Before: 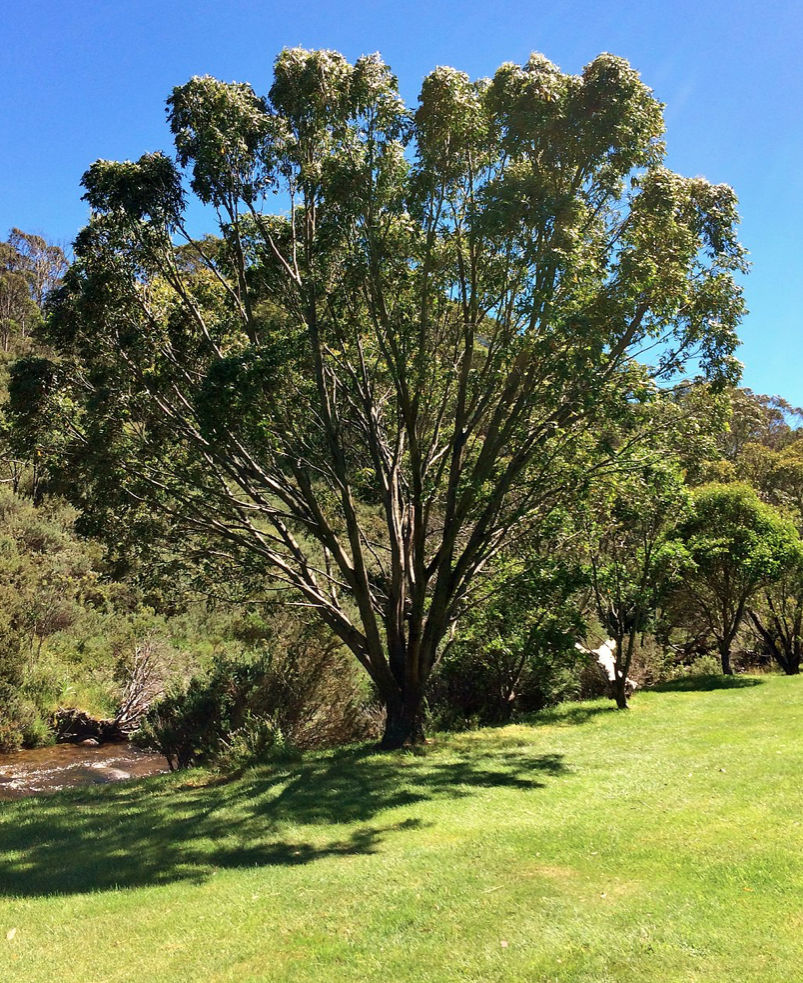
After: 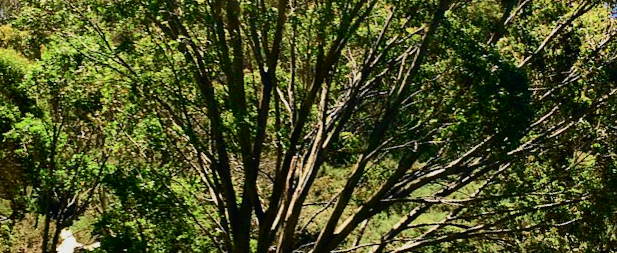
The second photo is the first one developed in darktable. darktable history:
tone curve: curves: ch0 [(0, 0.012) (0.052, 0.04) (0.107, 0.086) (0.276, 0.265) (0.461, 0.531) (0.718, 0.79) (0.921, 0.909) (0.999, 0.951)]; ch1 [(0, 0) (0.339, 0.298) (0.402, 0.363) (0.444, 0.415) (0.485, 0.469) (0.494, 0.493) (0.504, 0.501) (0.525, 0.534) (0.555, 0.587) (0.594, 0.647) (1, 1)]; ch2 [(0, 0) (0.48, 0.48) (0.504, 0.5) (0.535, 0.557) (0.581, 0.623) (0.649, 0.683) (0.824, 0.815) (1, 1)], color space Lab, independent channels, preserve colors none
crop and rotate: angle 16.12°, top 30.835%, bottom 35.653%
filmic rgb: black relative exposure -9.5 EV, white relative exposure 3.02 EV, hardness 6.12
